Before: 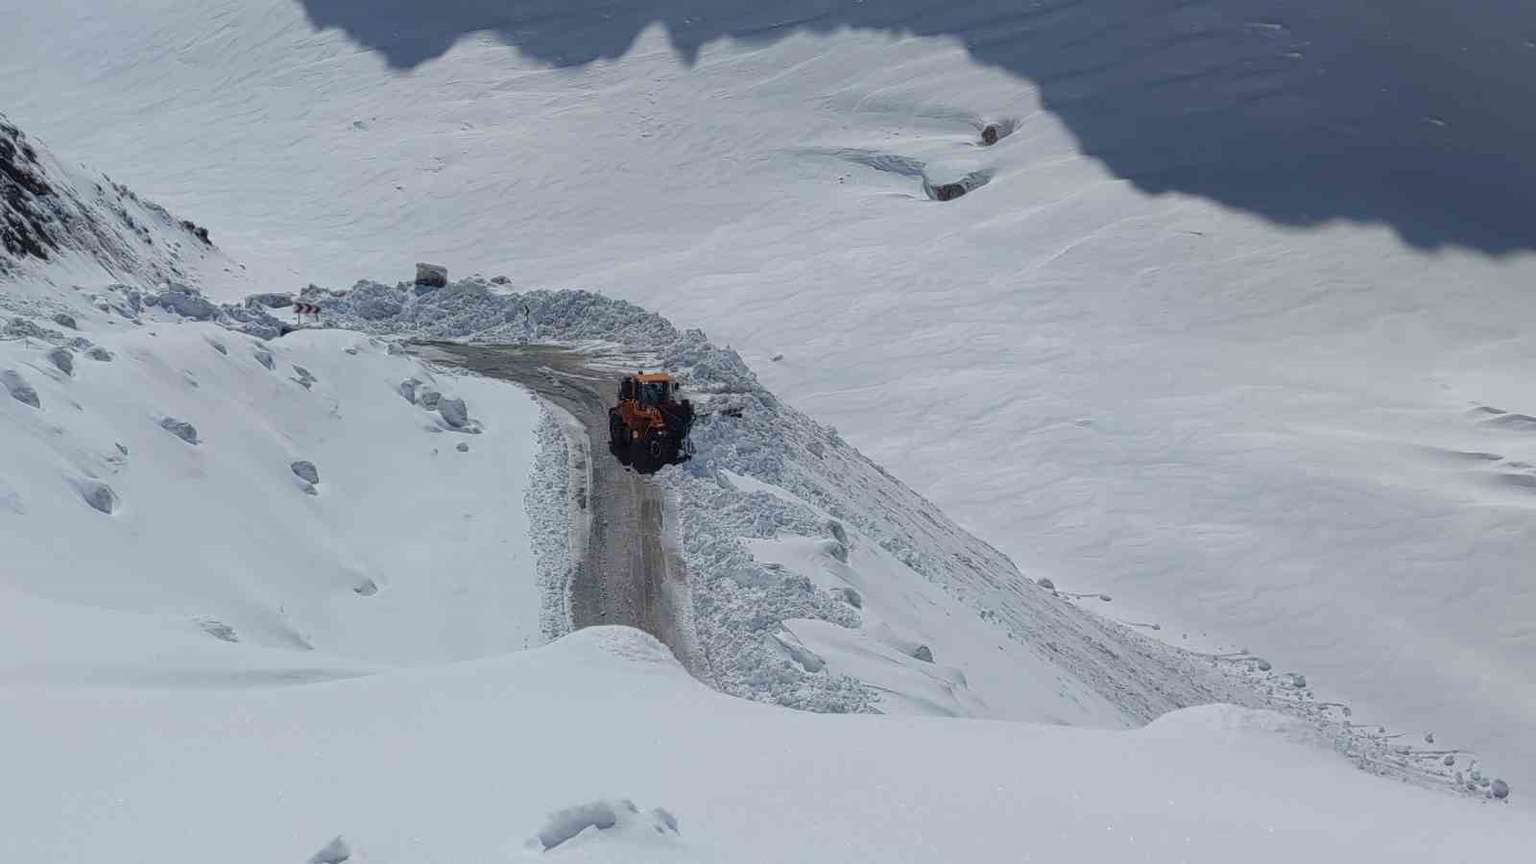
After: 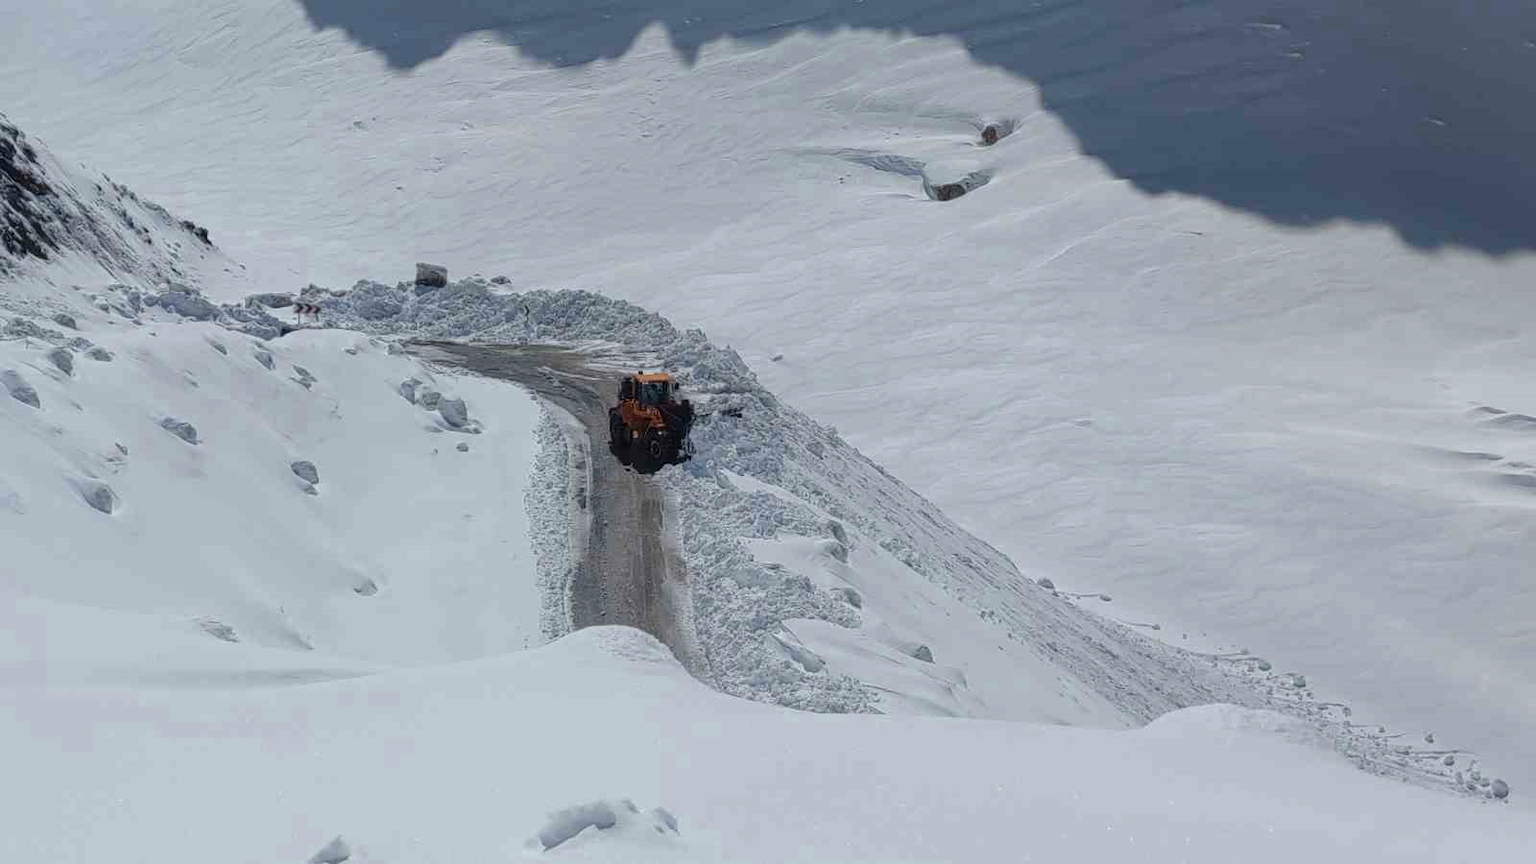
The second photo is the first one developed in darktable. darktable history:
color zones: curves: ch0 [(0.018, 0.548) (0.197, 0.654) (0.425, 0.447) (0.605, 0.658) (0.732, 0.579)]; ch1 [(0.105, 0.531) (0.224, 0.531) (0.386, 0.39) (0.618, 0.456) (0.732, 0.456) (0.956, 0.421)]; ch2 [(0.039, 0.583) (0.215, 0.465) (0.399, 0.544) (0.465, 0.548) (0.614, 0.447) (0.724, 0.43) (0.882, 0.623) (0.956, 0.632)]
